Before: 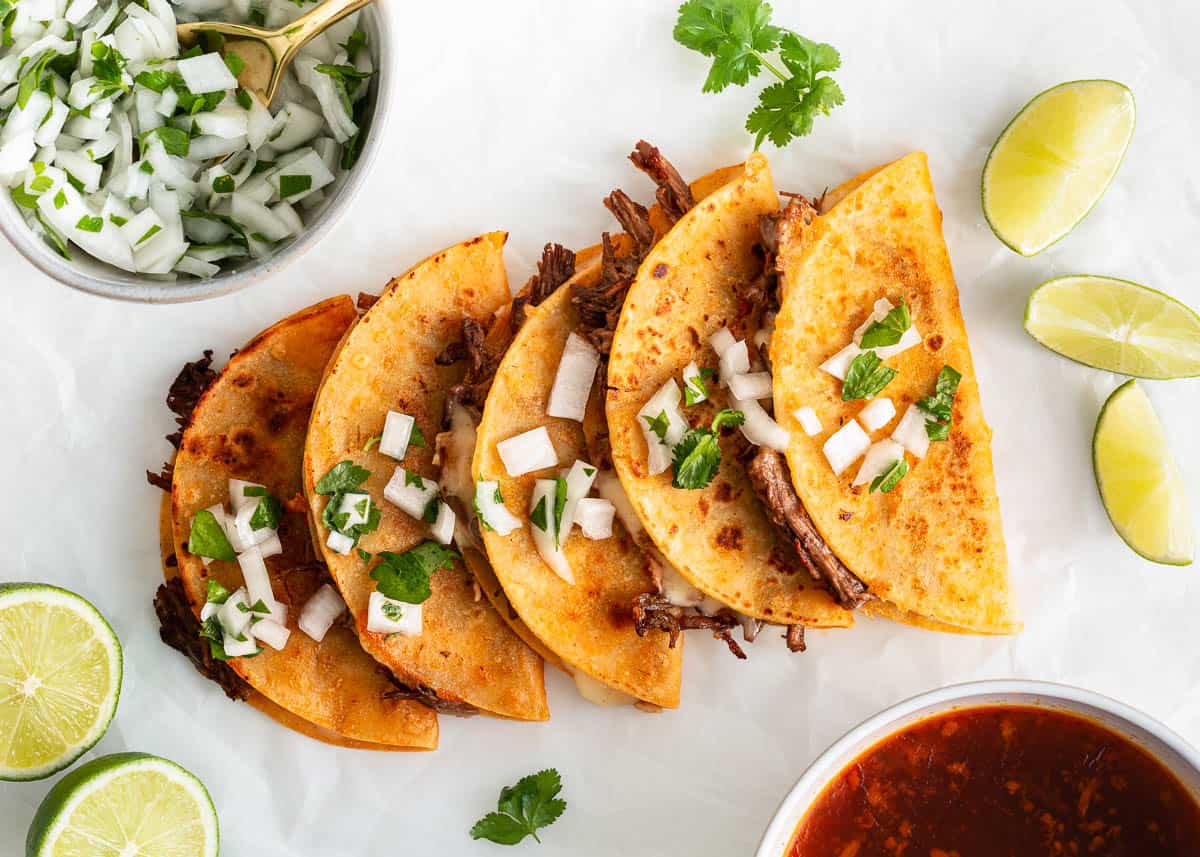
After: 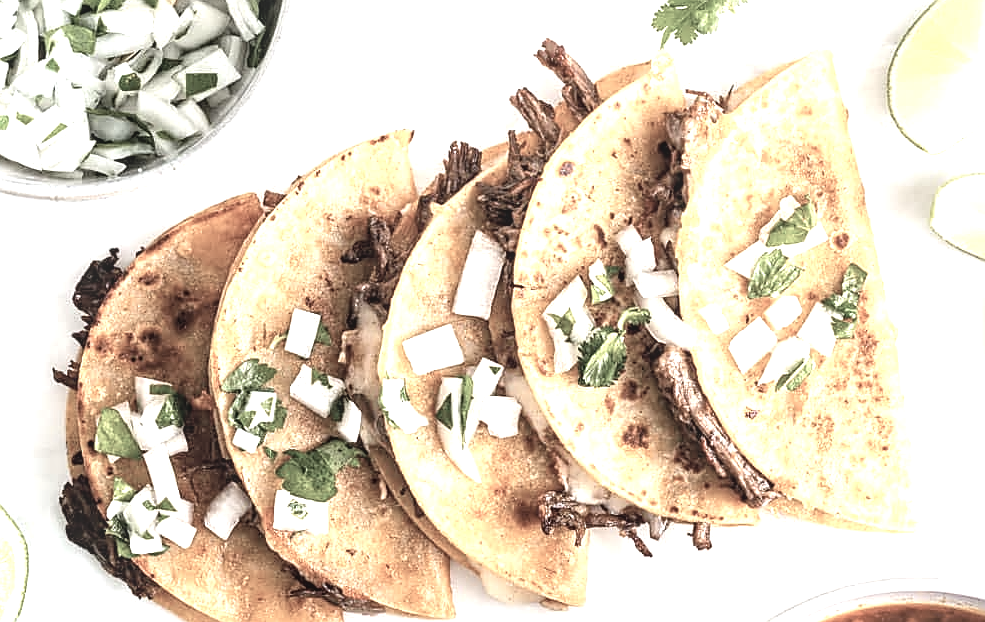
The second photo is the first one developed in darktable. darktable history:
crop: left 7.852%, top 11.949%, right 10.043%, bottom 15.46%
tone equalizer: -8 EV -0.752 EV, -7 EV -0.671 EV, -6 EV -0.622 EV, -5 EV -0.425 EV, -3 EV 0.378 EV, -2 EV 0.6 EV, -1 EV 0.684 EV, +0 EV 0.725 EV
sharpen: on, module defaults
contrast brightness saturation: contrast 0.087, saturation 0.27
local contrast: detail 109%
exposure: black level correction 0, exposure 0.394 EV, compensate highlight preservation false
color zones: curves: ch1 [(0, 0.153) (0.143, 0.15) (0.286, 0.151) (0.429, 0.152) (0.571, 0.152) (0.714, 0.151) (0.857, 0.151) (1, 0.153)]
